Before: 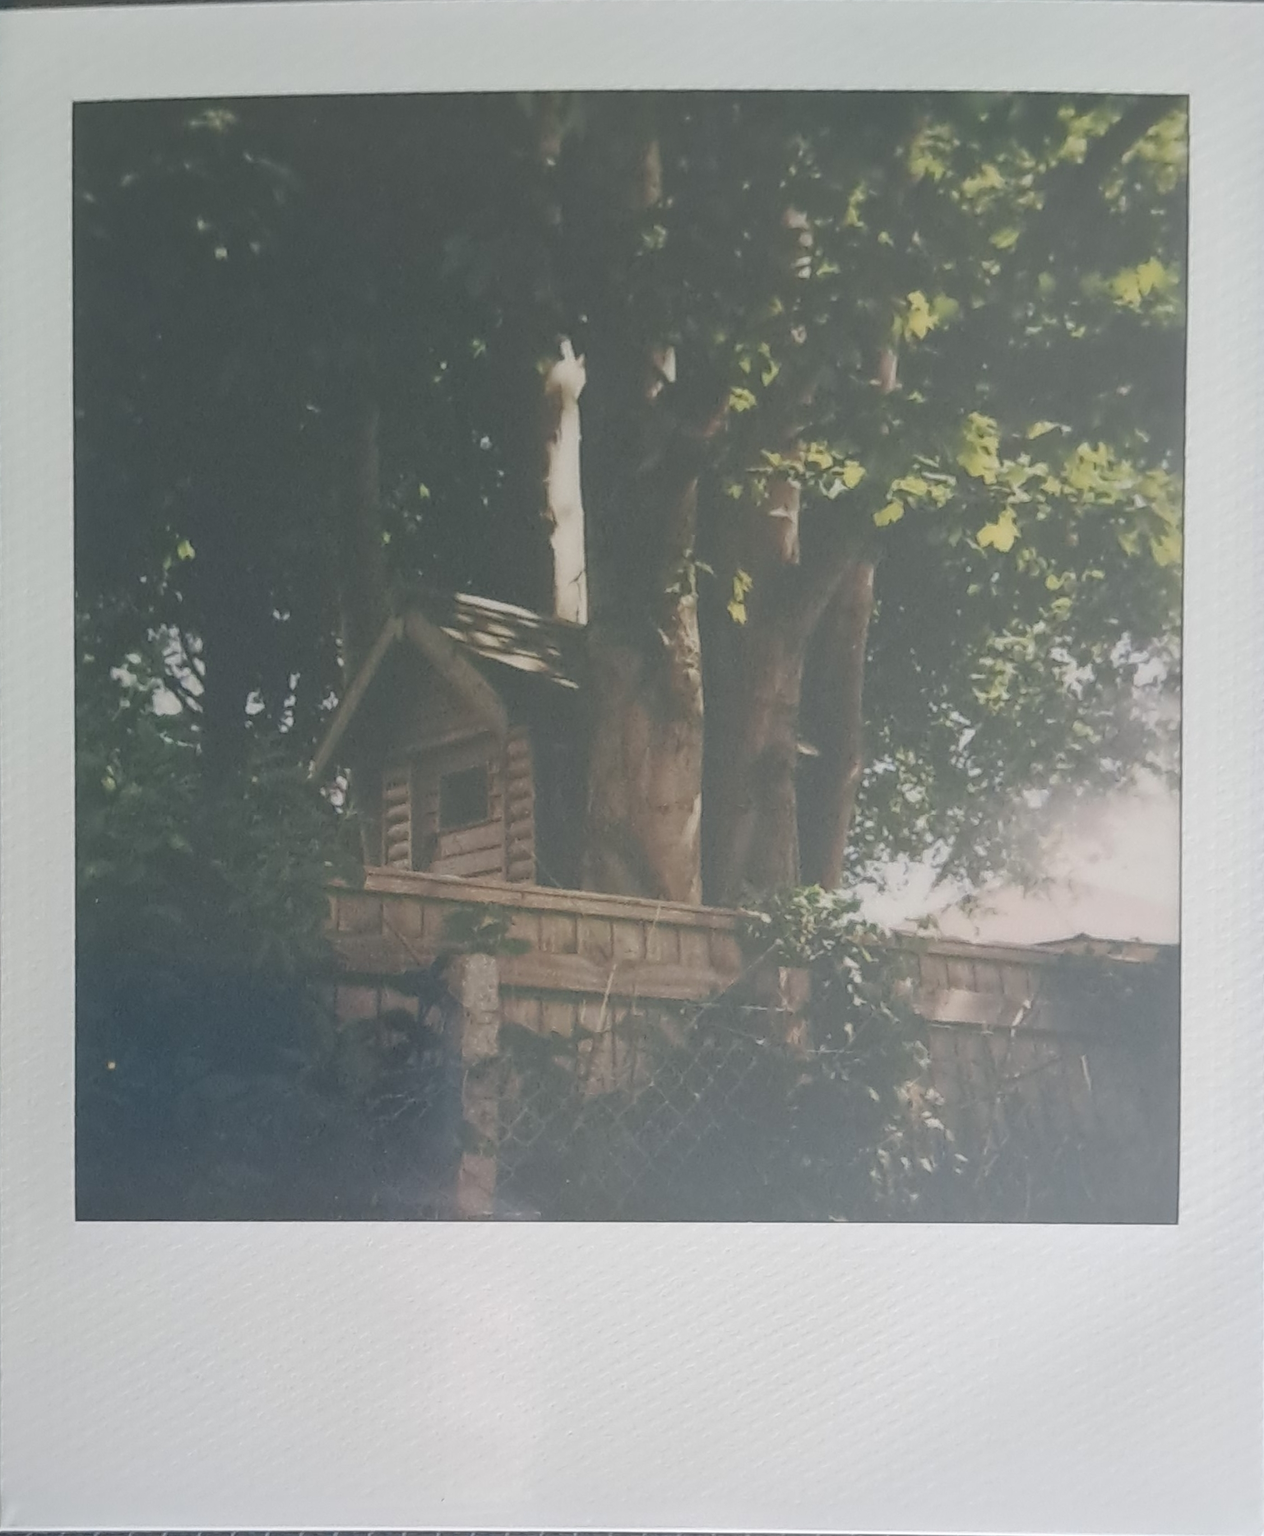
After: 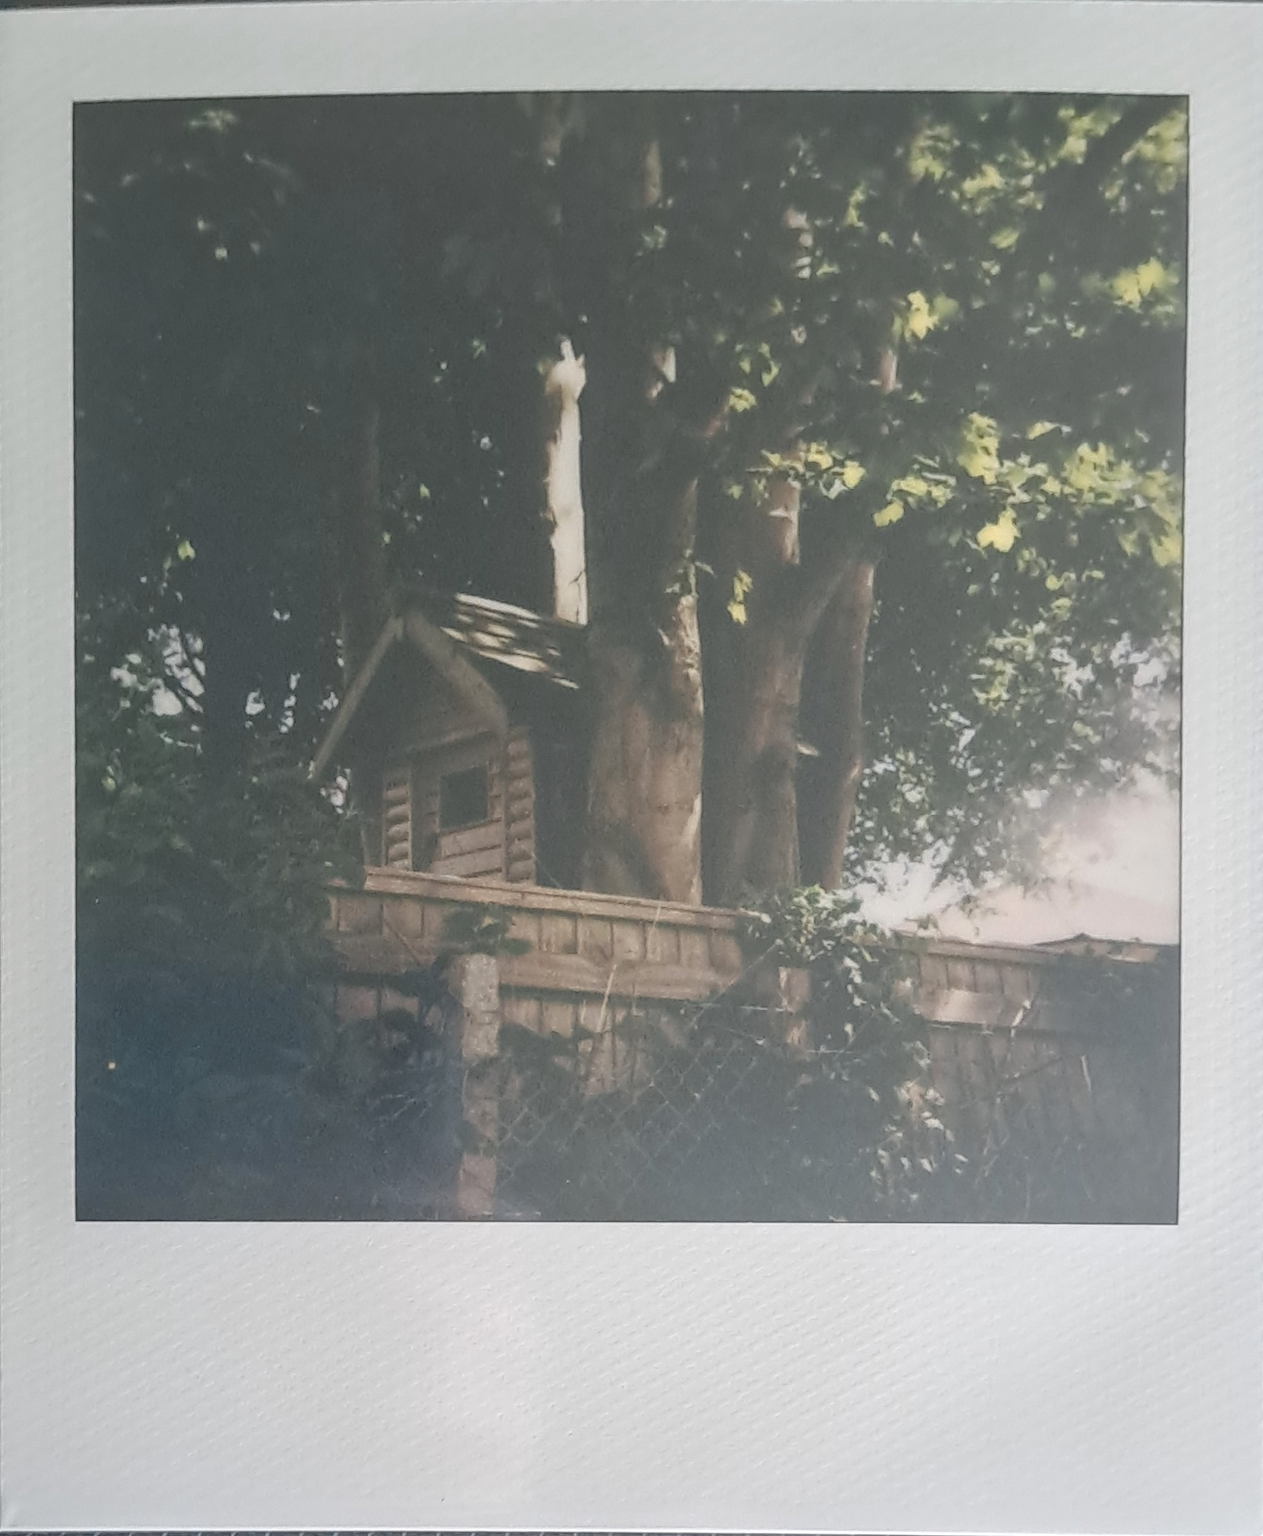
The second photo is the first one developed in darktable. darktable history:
local contrast: on, module defaults
color zones: curves: ch0 [(0.018, 0.548) (0.197, 0.654) (0.425, 0.447) (0.605, 0.658) (0.732, 0.579)]; ch1 [(0.105, 0.531) (0.224, 0.531) (0.386, 0.39) (0.618, 0.456) (0.732, 0.456) (0.956, 0.421)]; ch2 [(0.039, 0.583) (0.215, 0.465) (0.399, 0.544) (0.465, 0.548) (0.614, 0.447) (0.724, 0.43) (0.882, 0.623) (0.956, 0.632)]
